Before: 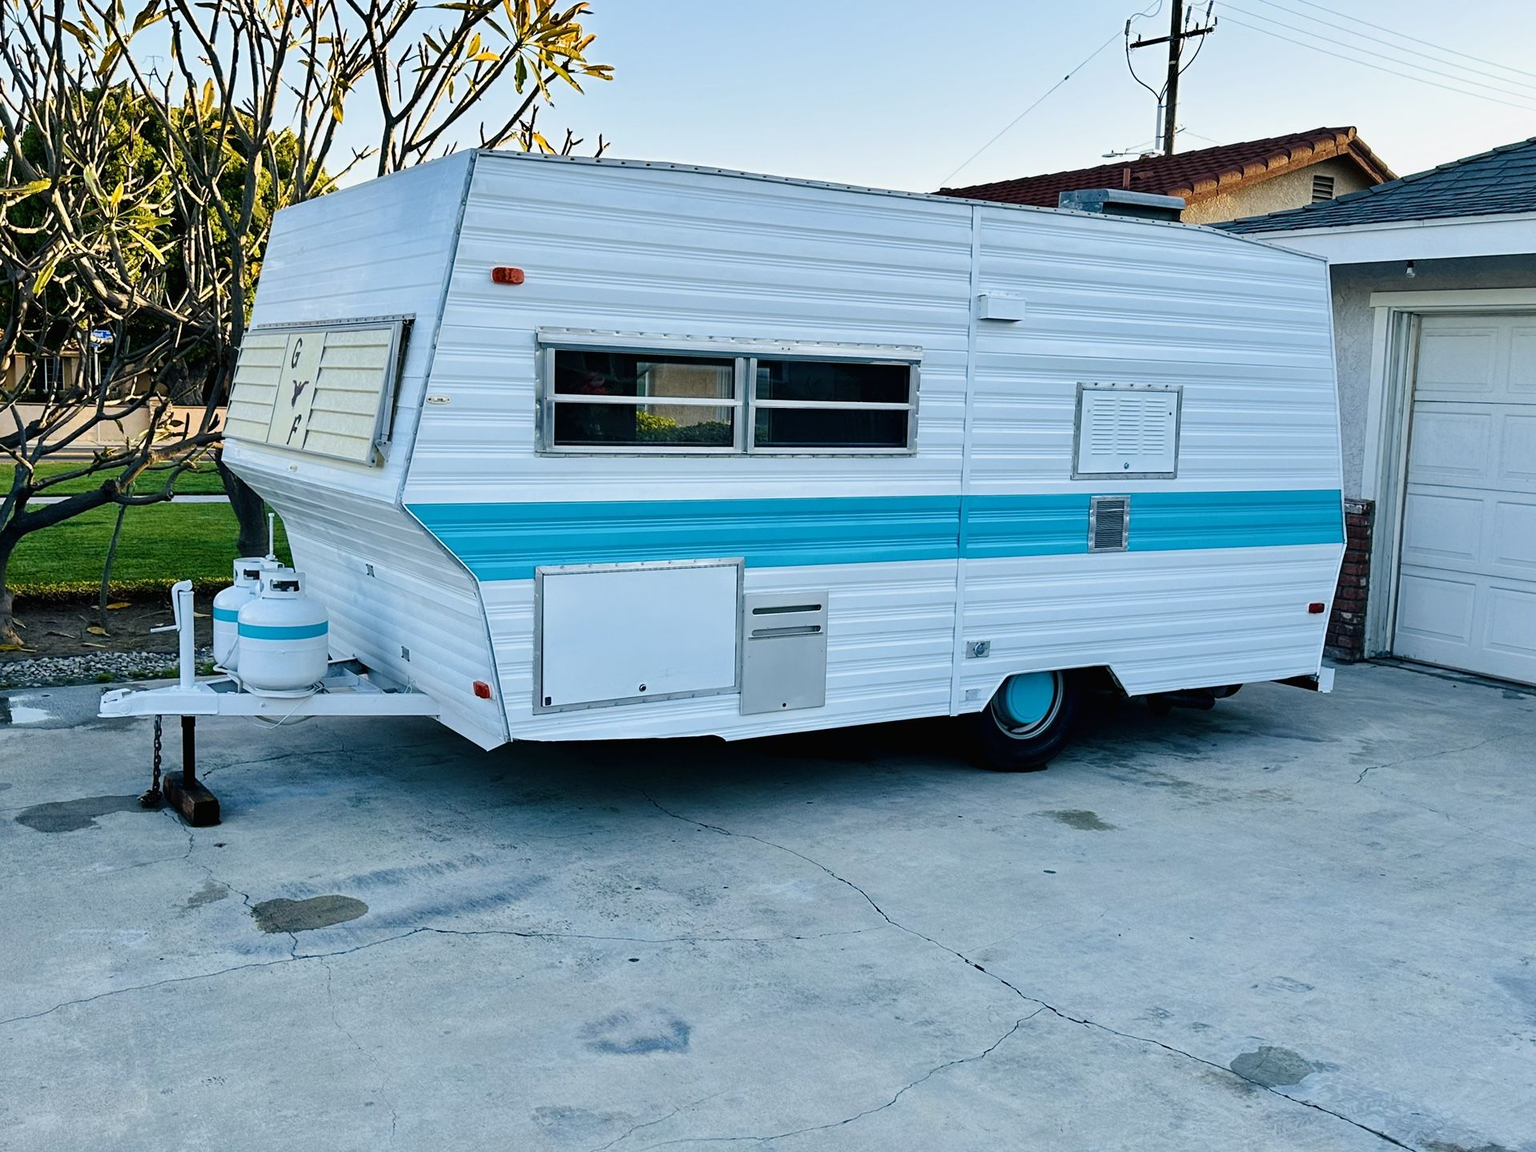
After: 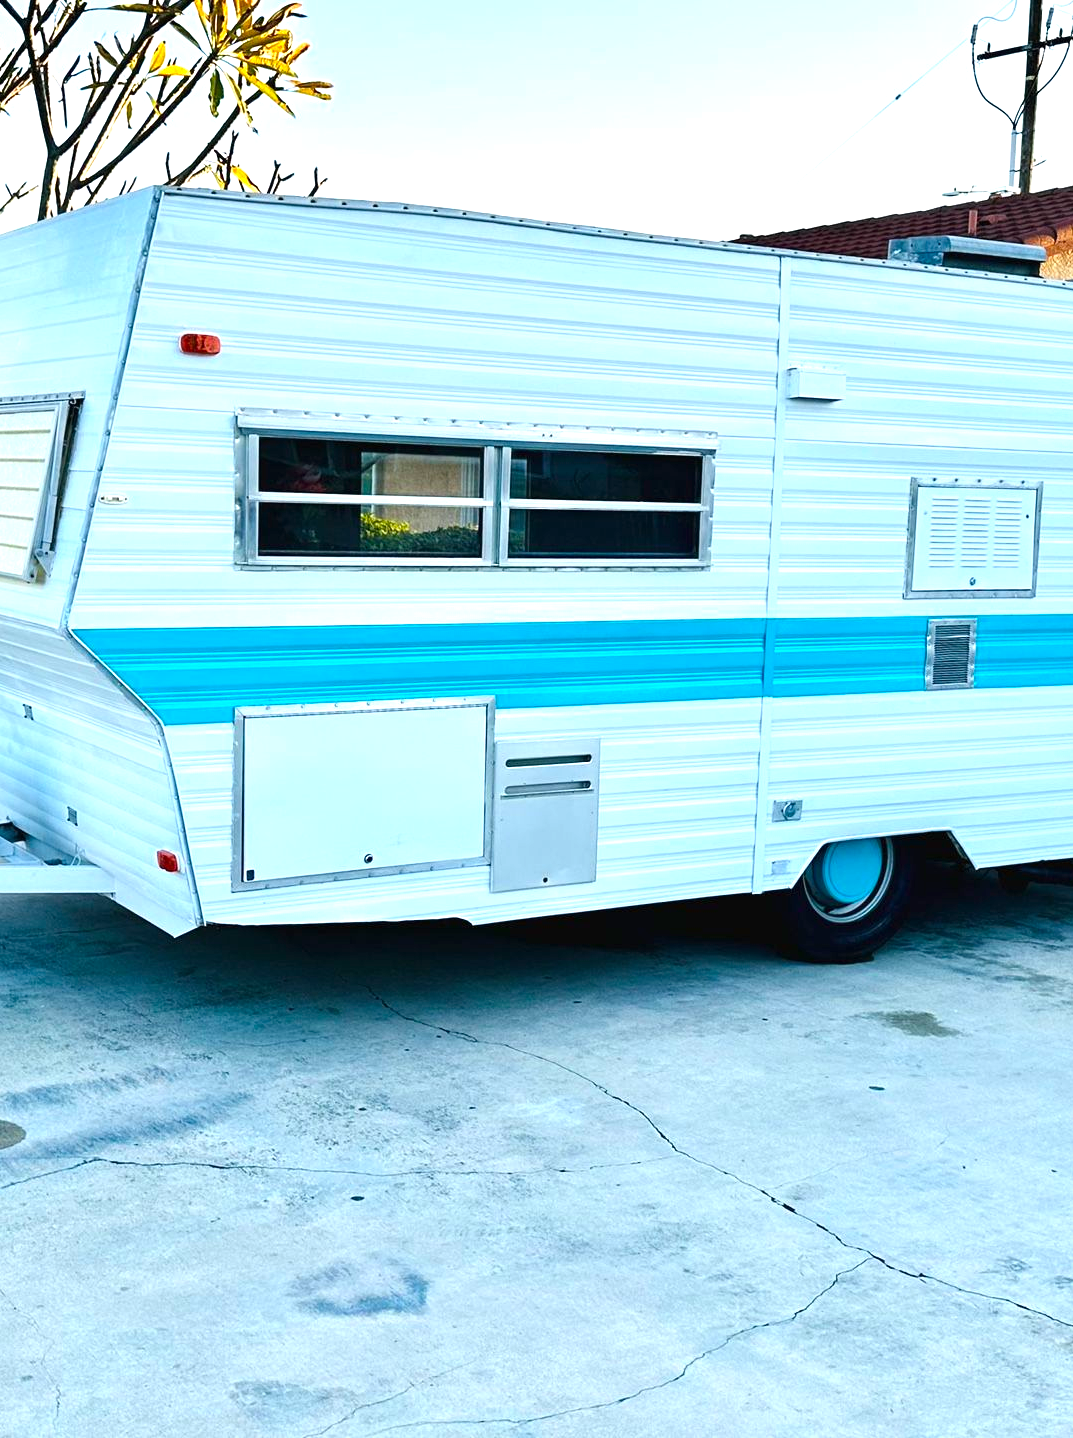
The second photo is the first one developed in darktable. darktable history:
crop and rotate: left 22.673%, right 21.354%
exposure: black level correction 0, exposure 0.897 EV, compensate highlight preservation false
